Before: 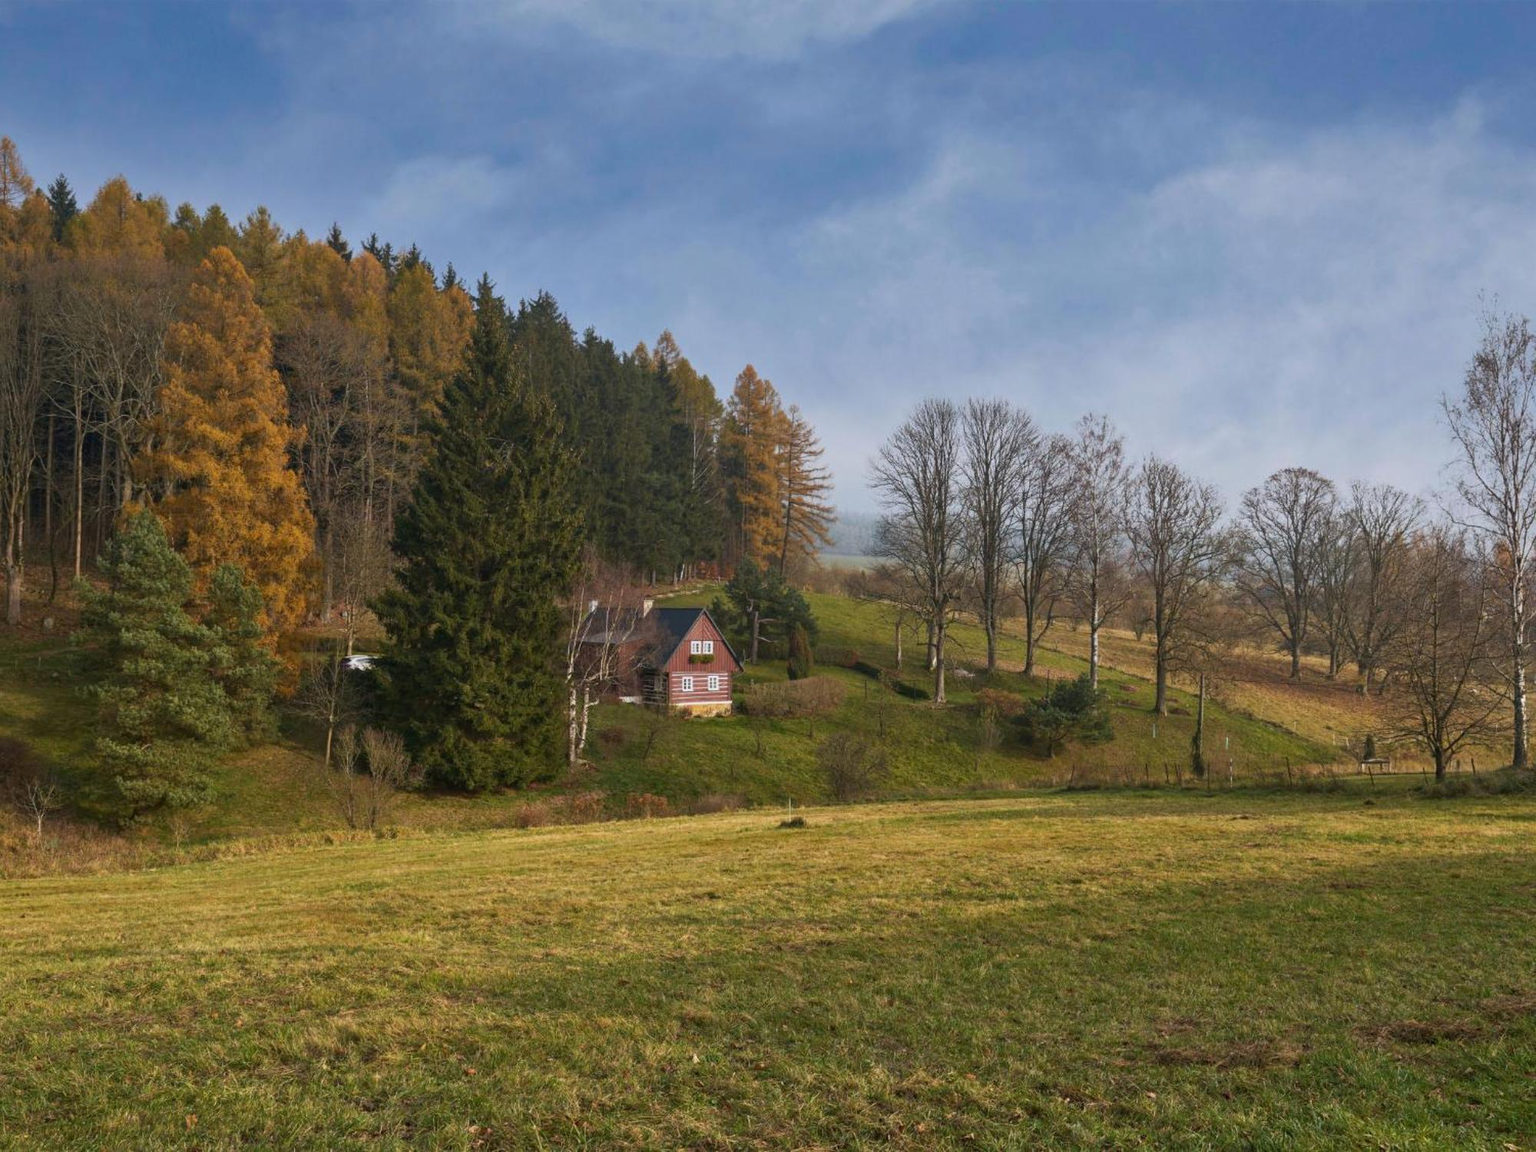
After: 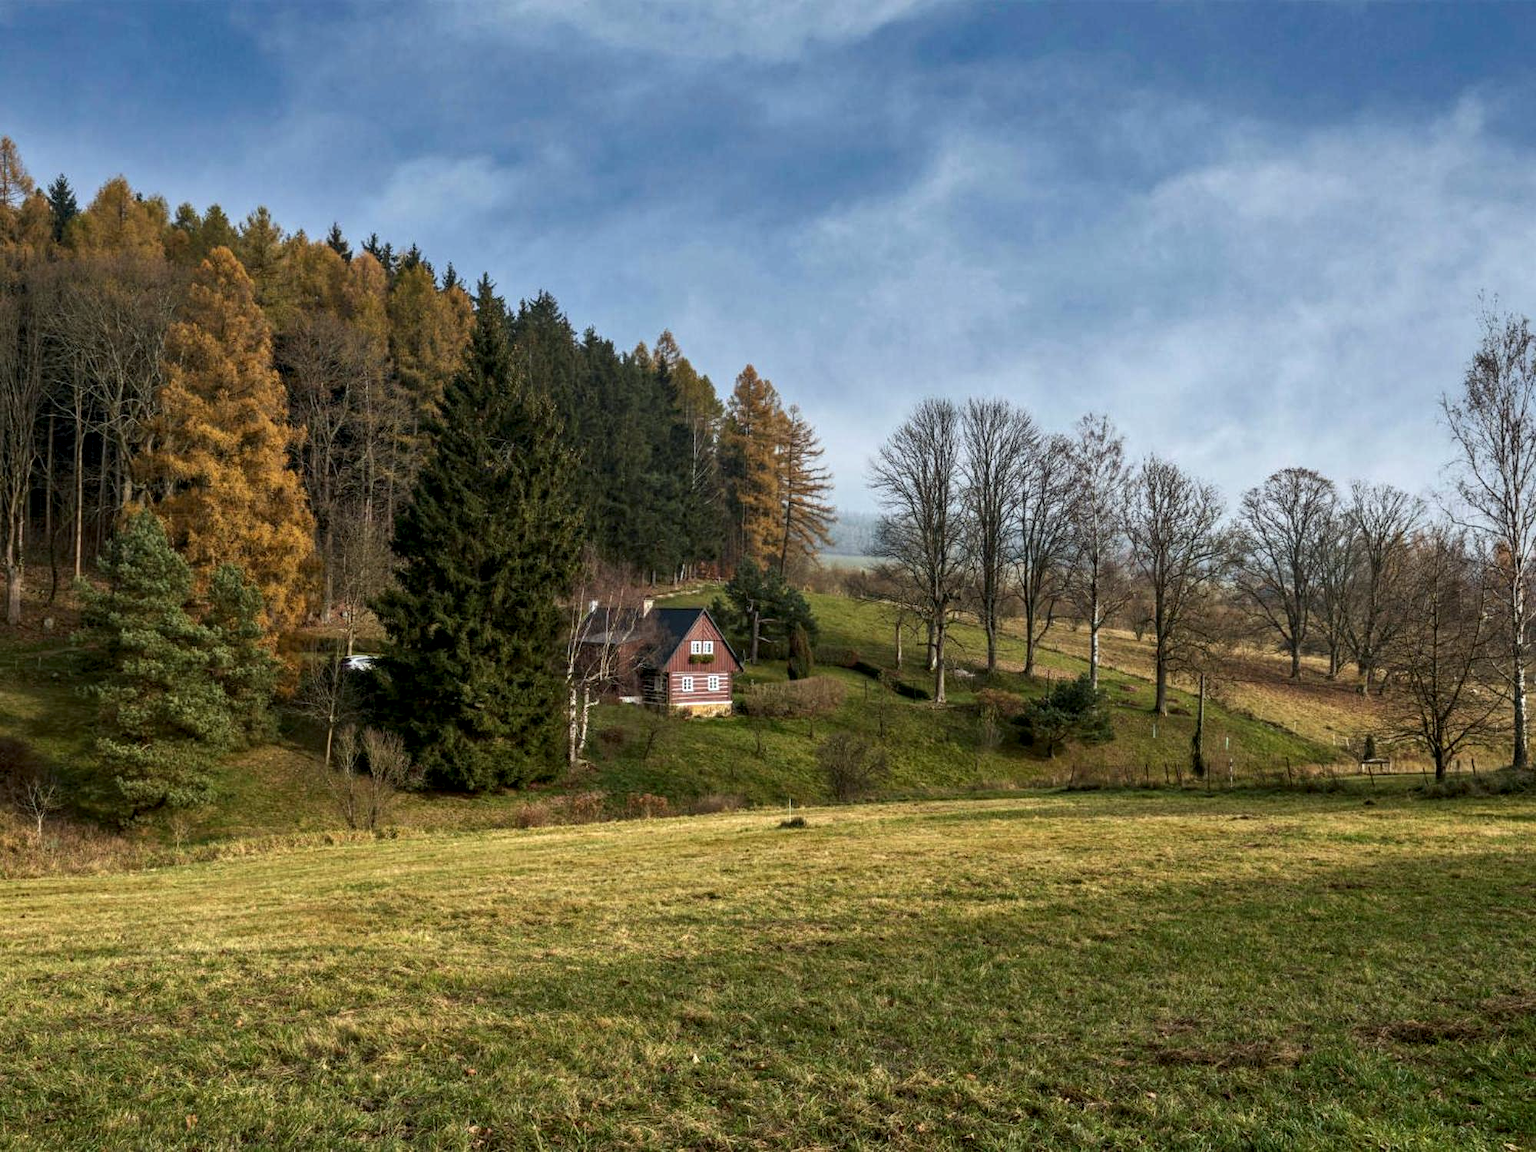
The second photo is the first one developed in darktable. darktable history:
local contrast: detail 160%
color calibration: illuminant Planckian (black body), x 0.352, y 0.35, temperature 4794.47 K
